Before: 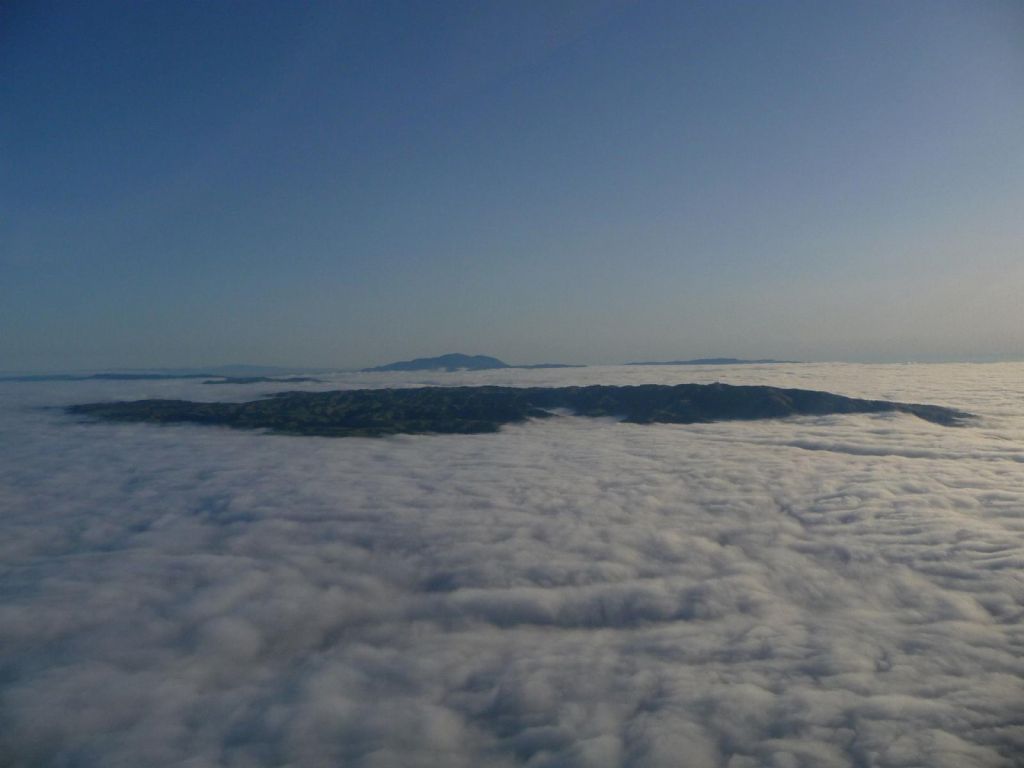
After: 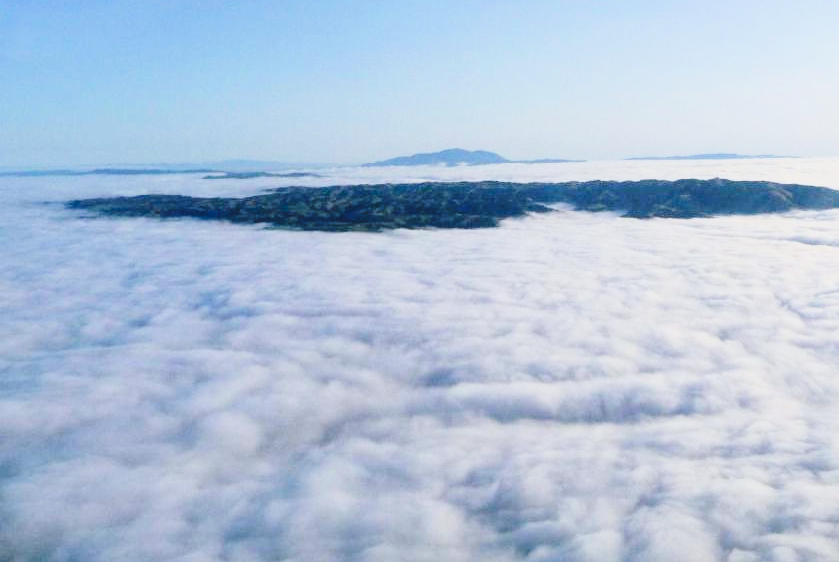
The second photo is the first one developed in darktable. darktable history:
color calibration: illuminant as shot in camera, x 0.358, y 0.373, temperature 4628.91 K
tone equalizer: -7 EV 0.156 EV, -6 EV 0.638 EV, -5 EV 1.18 EV, -4 EV 1.33 EV, -3 EV 1.16 EV, -2 EV 0.6 EV, -1 EV 0.165 EV, edges refinement/feathering 500, mask exposure compensation -1.57 EV, preserve details no
crop: top 26.72%, right 18.042%
base curve: curves: ch0 [(0, 0) (0.028, 0.03) (0.121, 0.232) (0.46, 0.748) (0.859, 0.968) (1, 1)], preserve colors none
